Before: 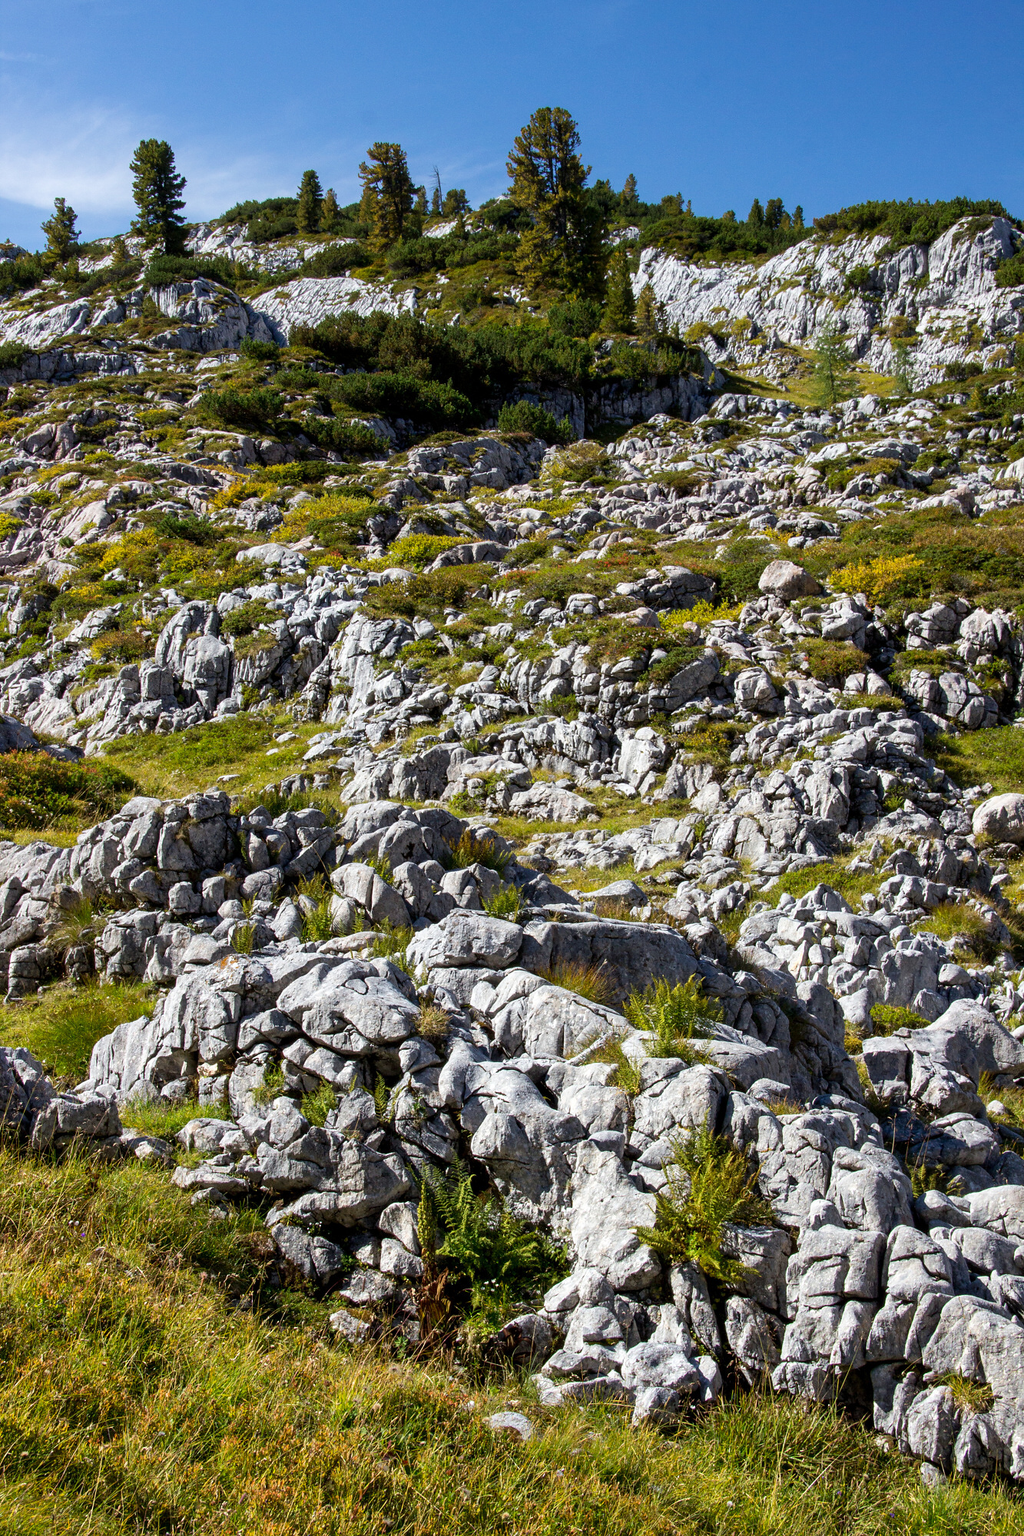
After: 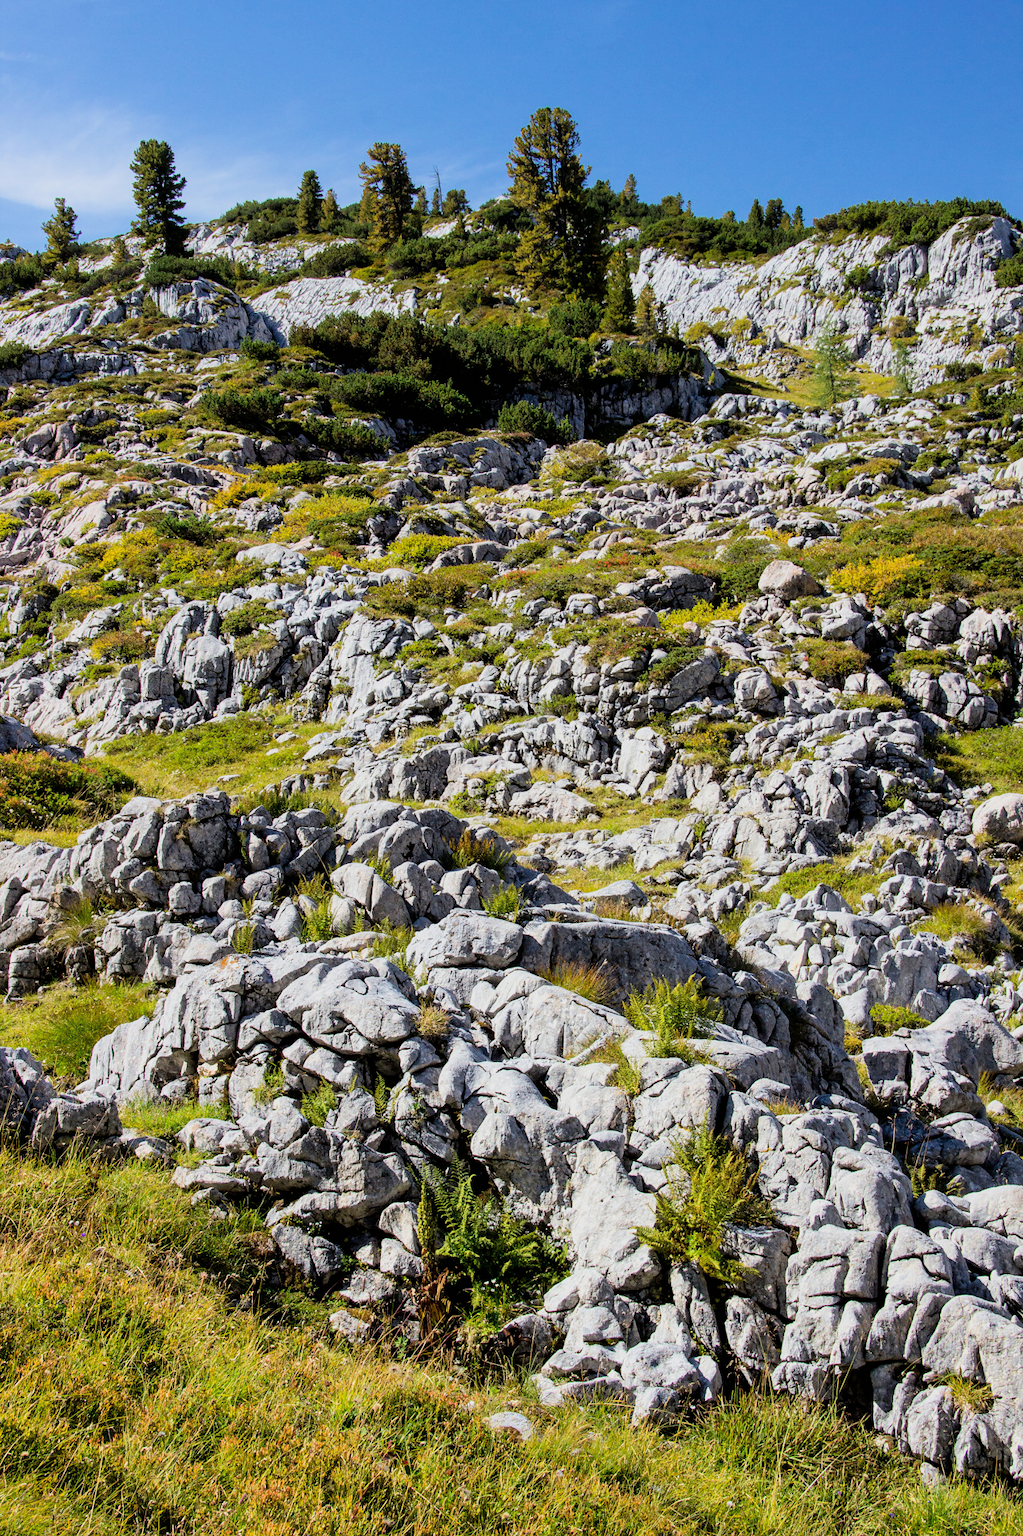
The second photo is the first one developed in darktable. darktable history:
filmic rgb: black relative exposure -7.48 EV, white relative exposure 4.83 EV, hardness 3.4, color science v6 (2022)
exposure: black level correction 0, exposure 0.7 EV, compensate highlight preservation false
